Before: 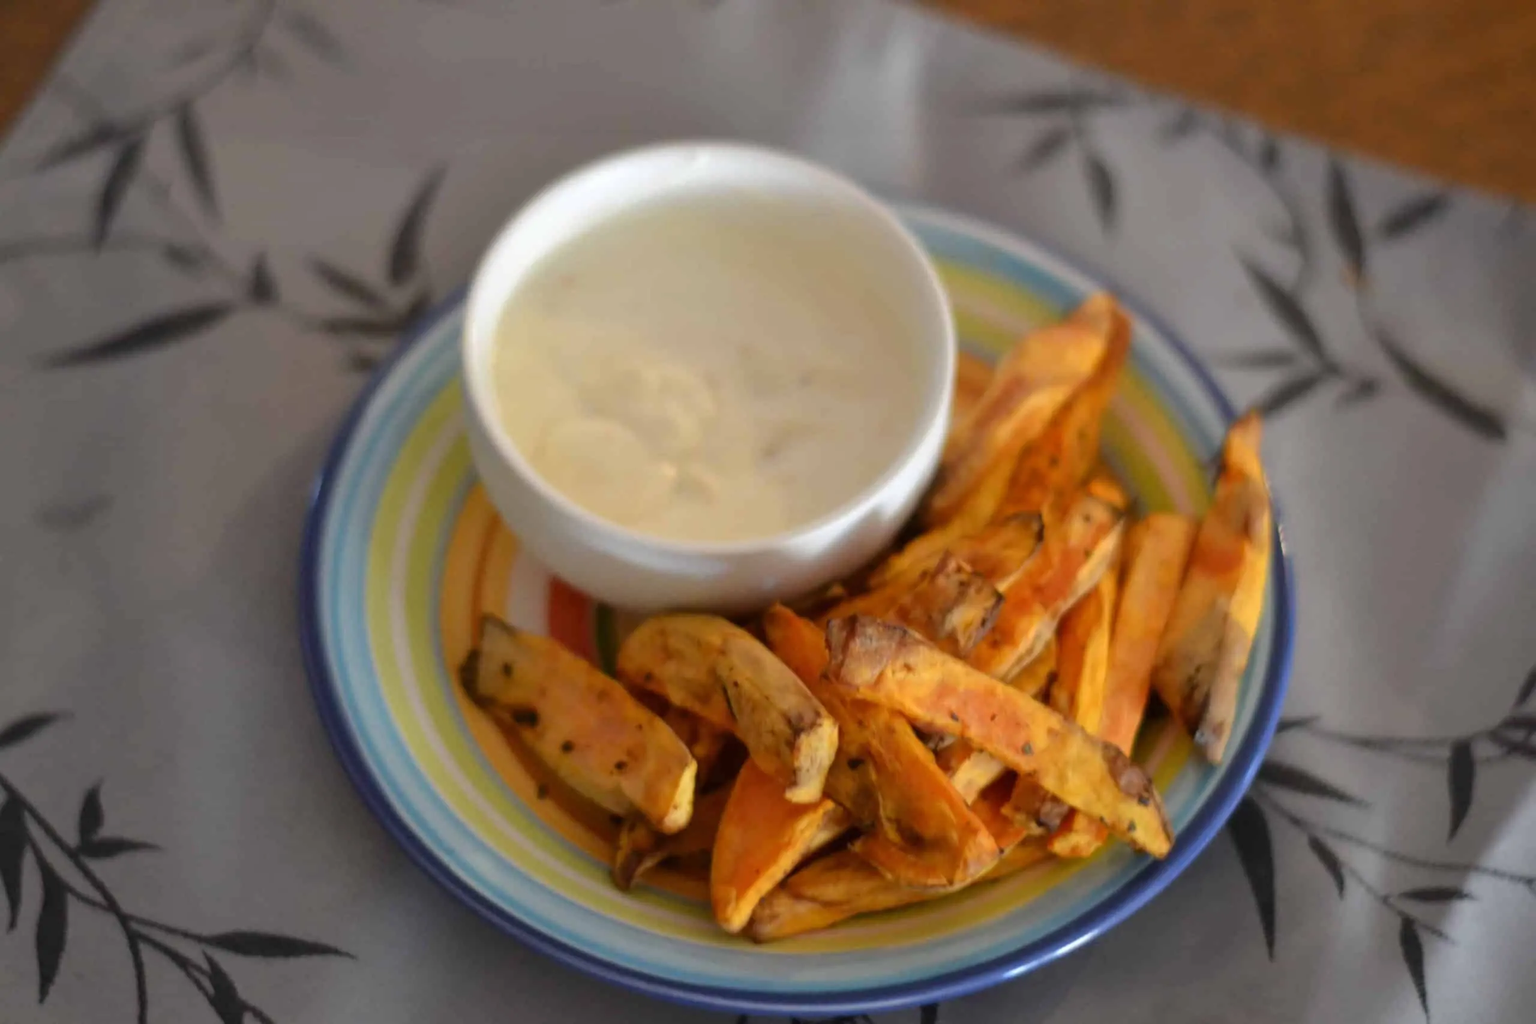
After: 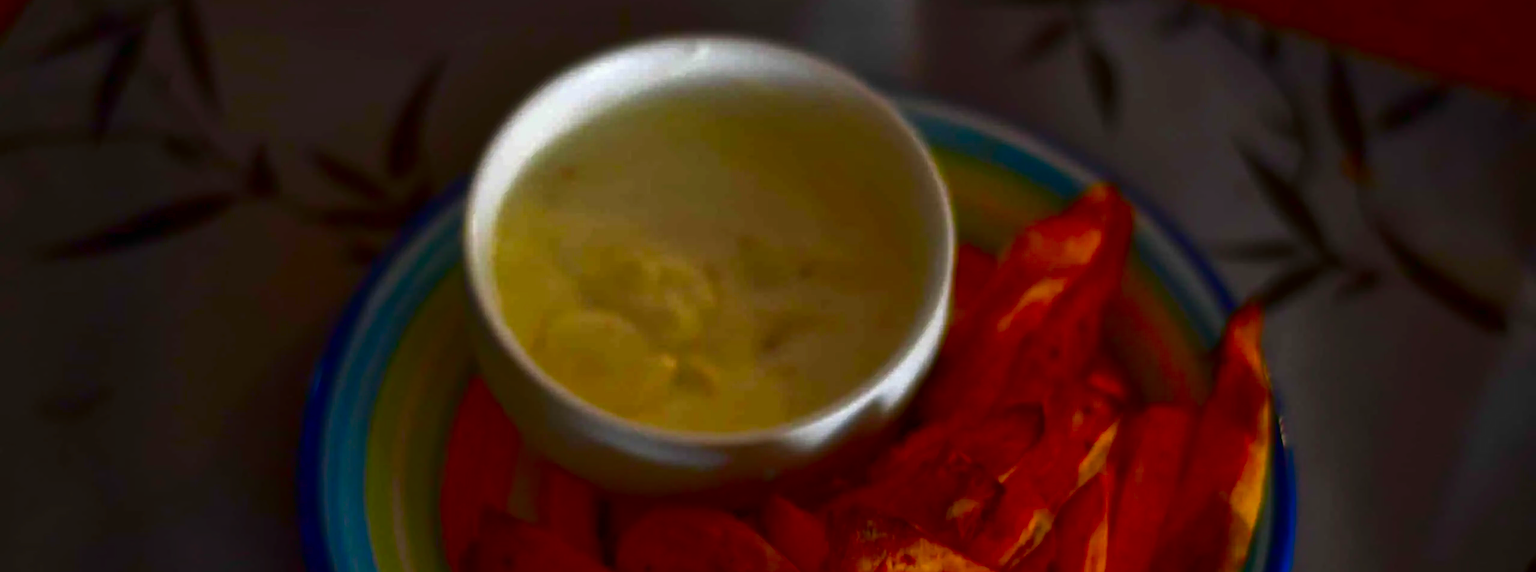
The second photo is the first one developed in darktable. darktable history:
crop and rotate: top 10.612%, bottom 33.463%
contrast brightness saturation: brightness -0.989, saturation 0.989
